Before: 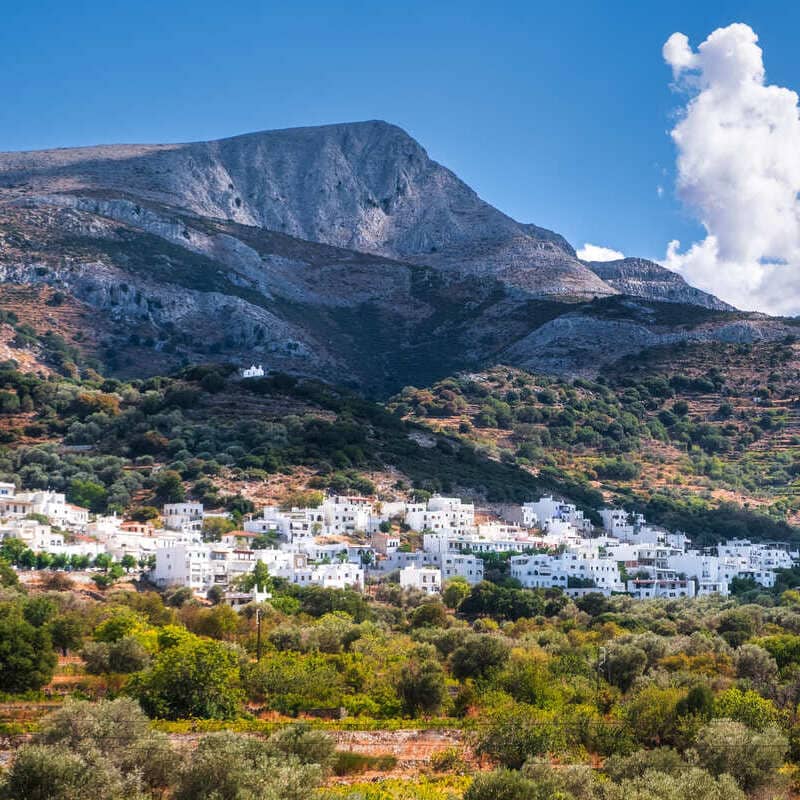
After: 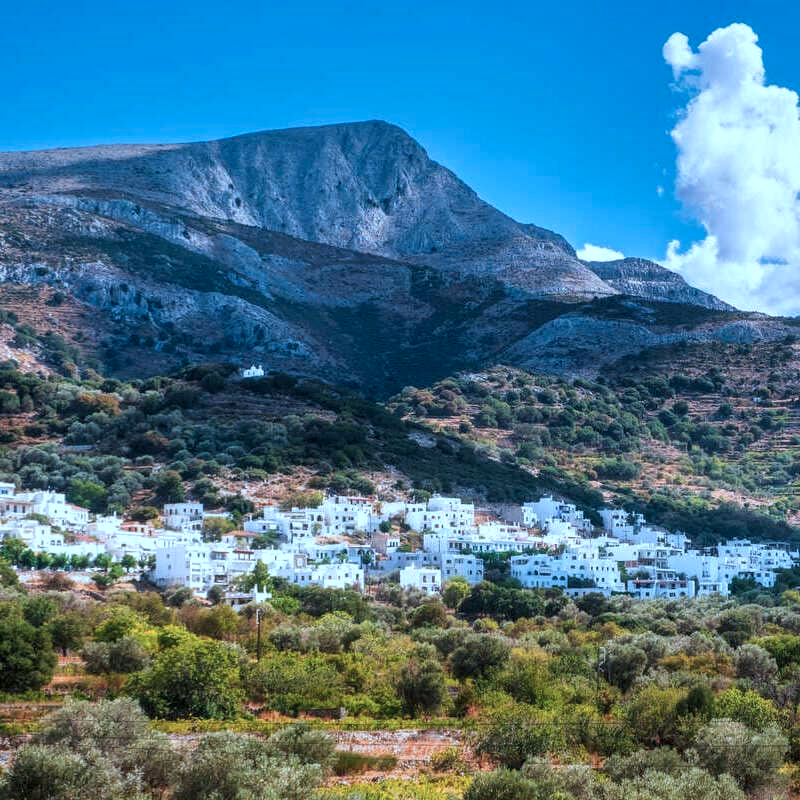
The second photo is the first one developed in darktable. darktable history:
color correction: highlights a* -8.93, highlights b* -22.9
local contrast: highlights 102%, shadows 97%, detail 120%, midtone range 0.2
